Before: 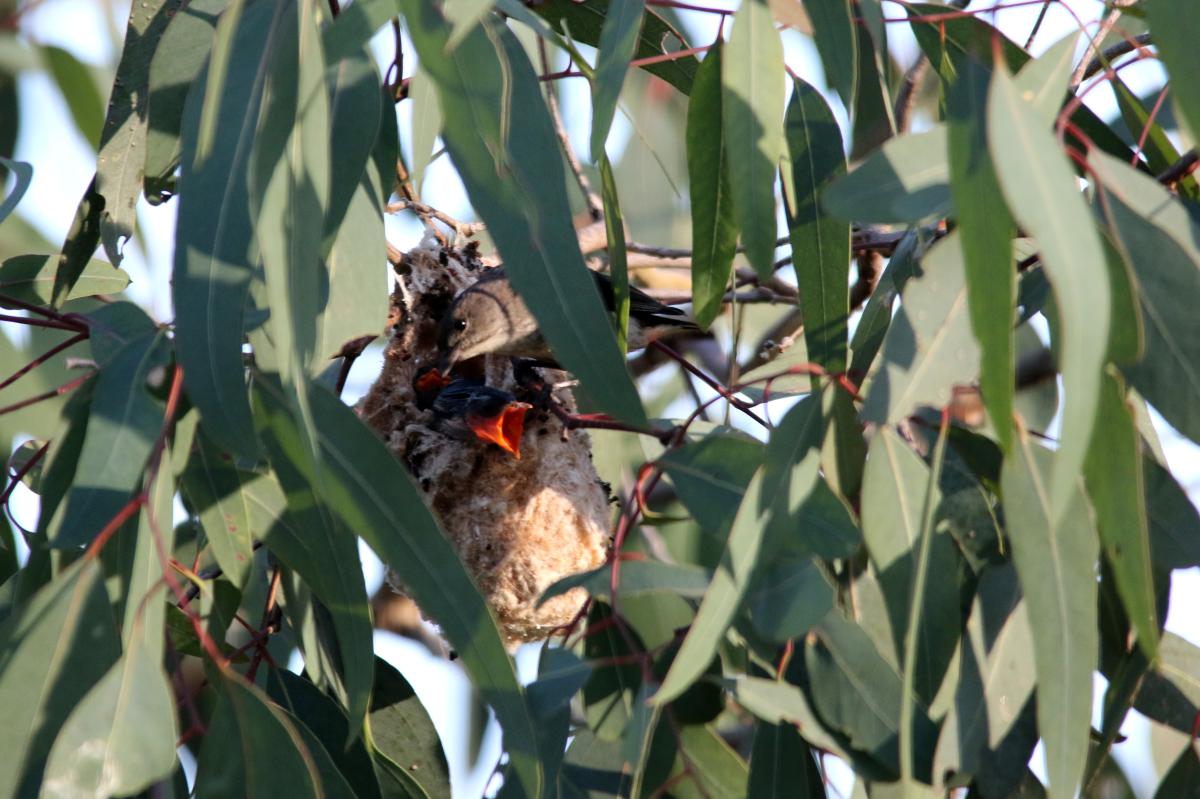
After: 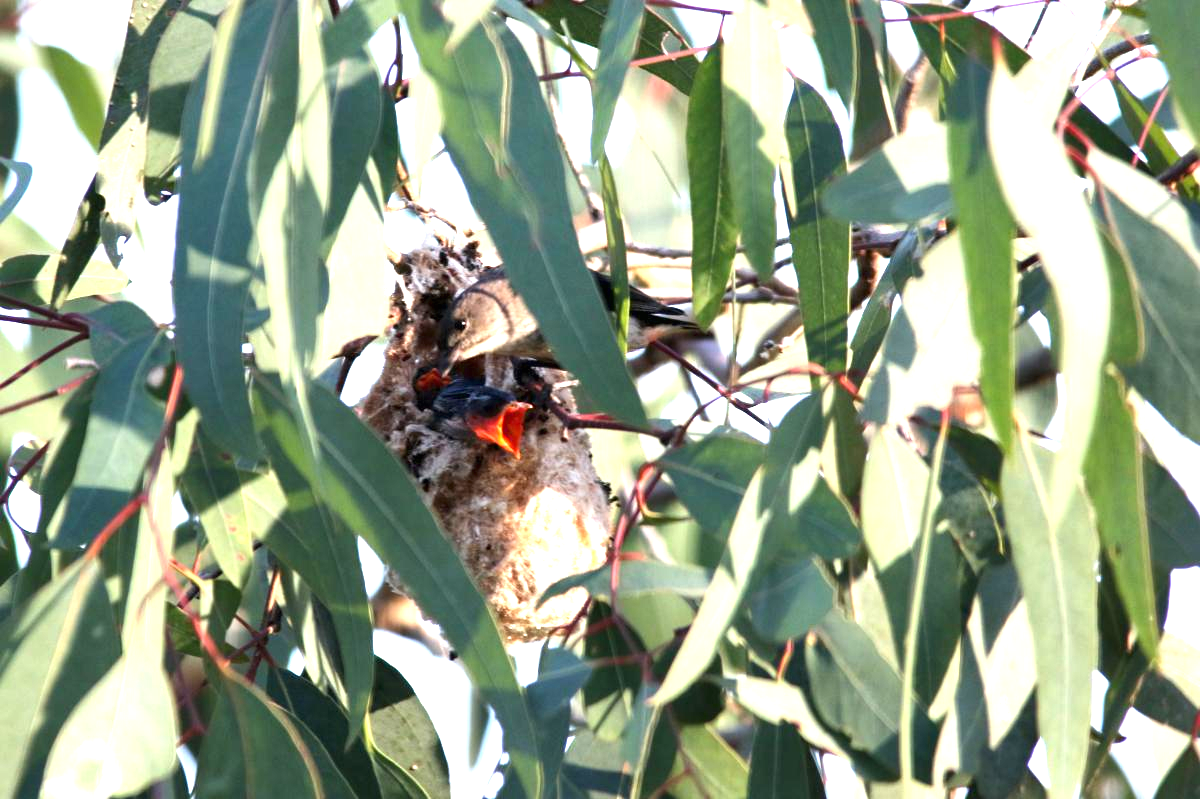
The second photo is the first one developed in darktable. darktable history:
exposure: black level correction 0, exposure 1.507 EV, compensate exposure bias true, compensate highlight preservation false
shadows and highlights: shadows 37.24, highlights -27.12, soften with gaussian
